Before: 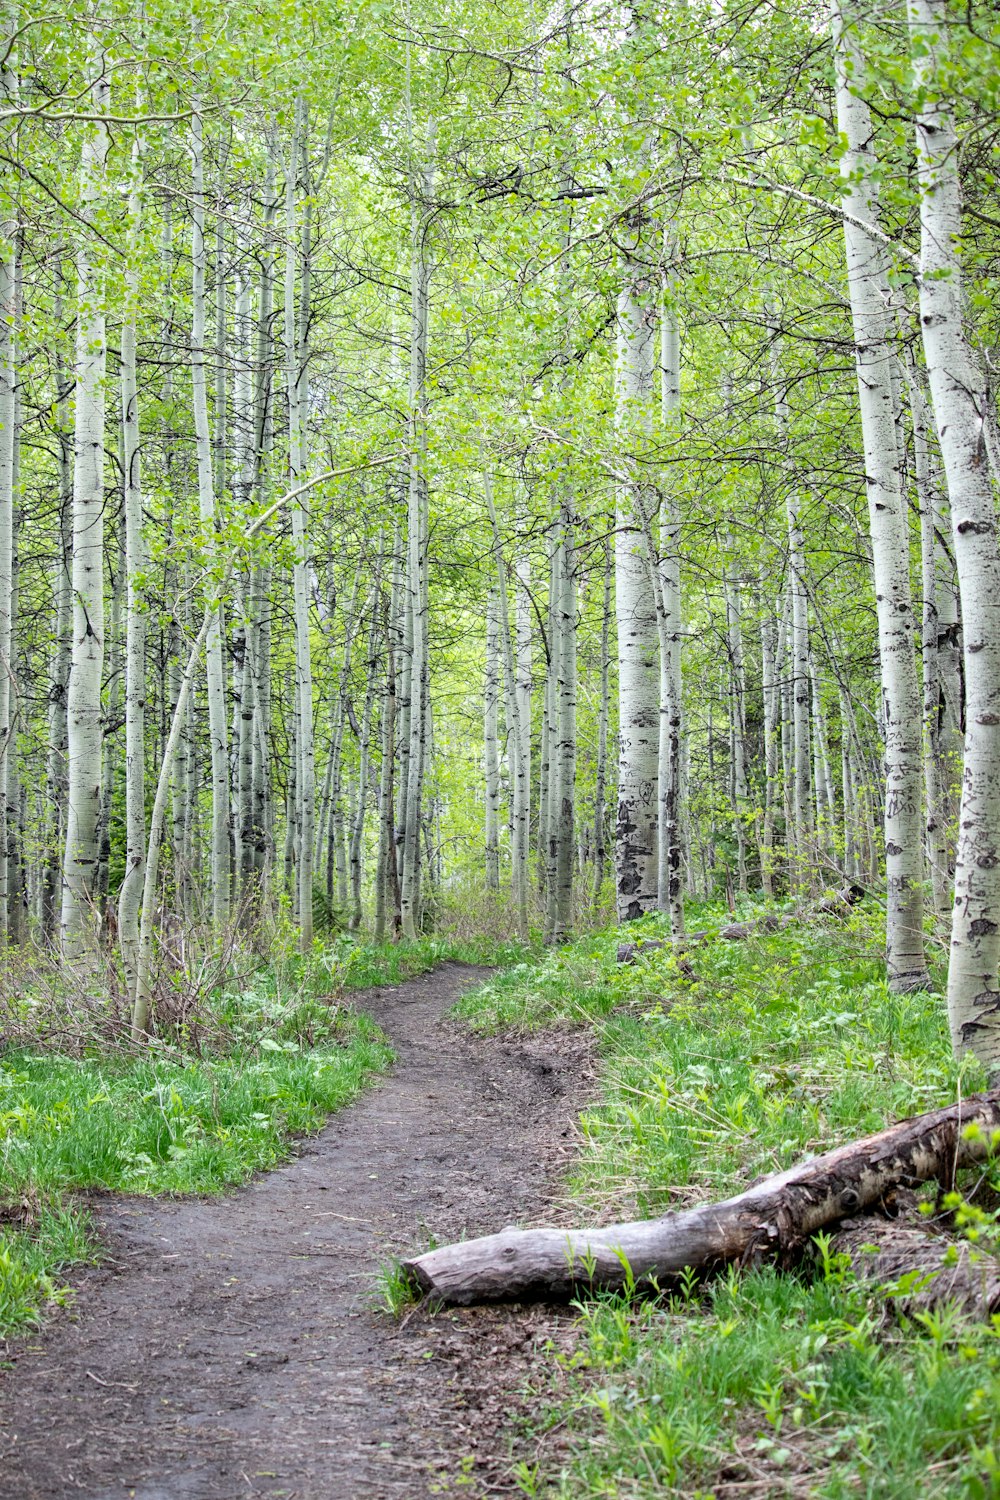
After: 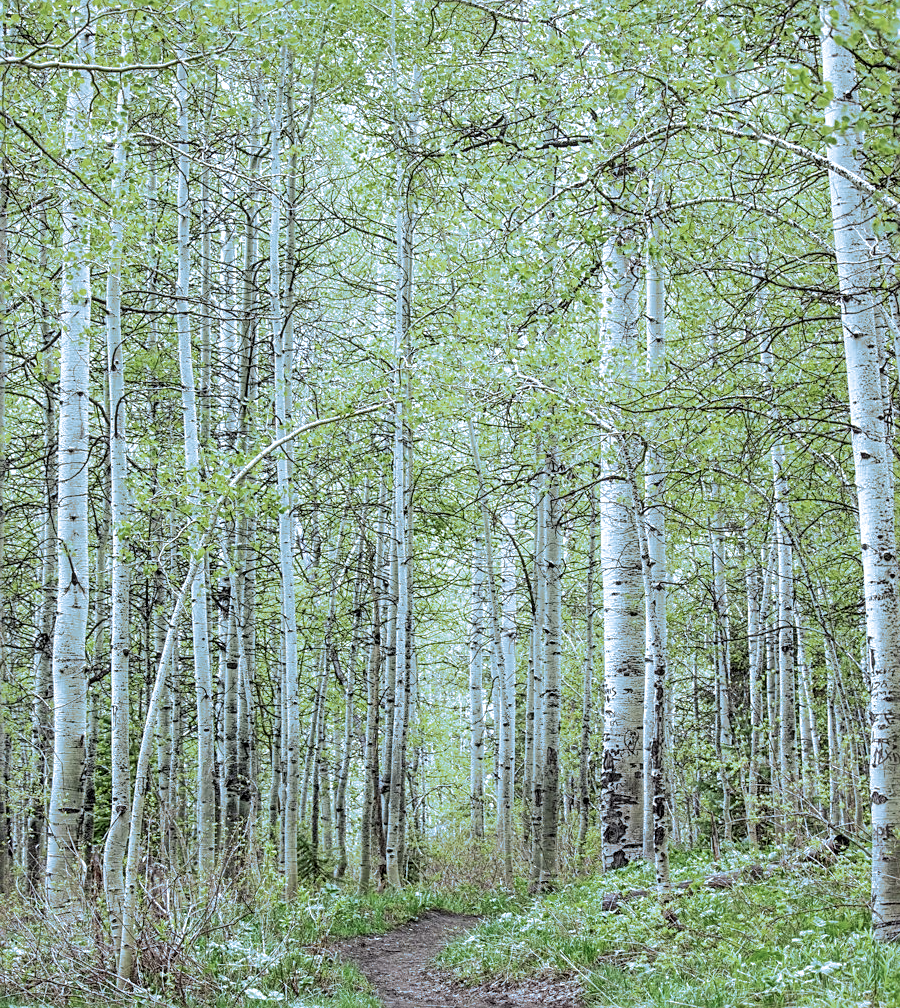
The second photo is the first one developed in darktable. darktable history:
sharpen: on, module defaults
local contrast: on, module defaults
crop: left 1.509%, top 3.452%, right 7.696%, bottom 28.452%
color balance: input saturation 80.07%
contrast brightness saturation: contrast 0.05
split-toning: shadows › hue 351.18°, shadows › saturation 0.86, highlights › hue 218.82°, highlights › saturation 0.73, balance -19.167
